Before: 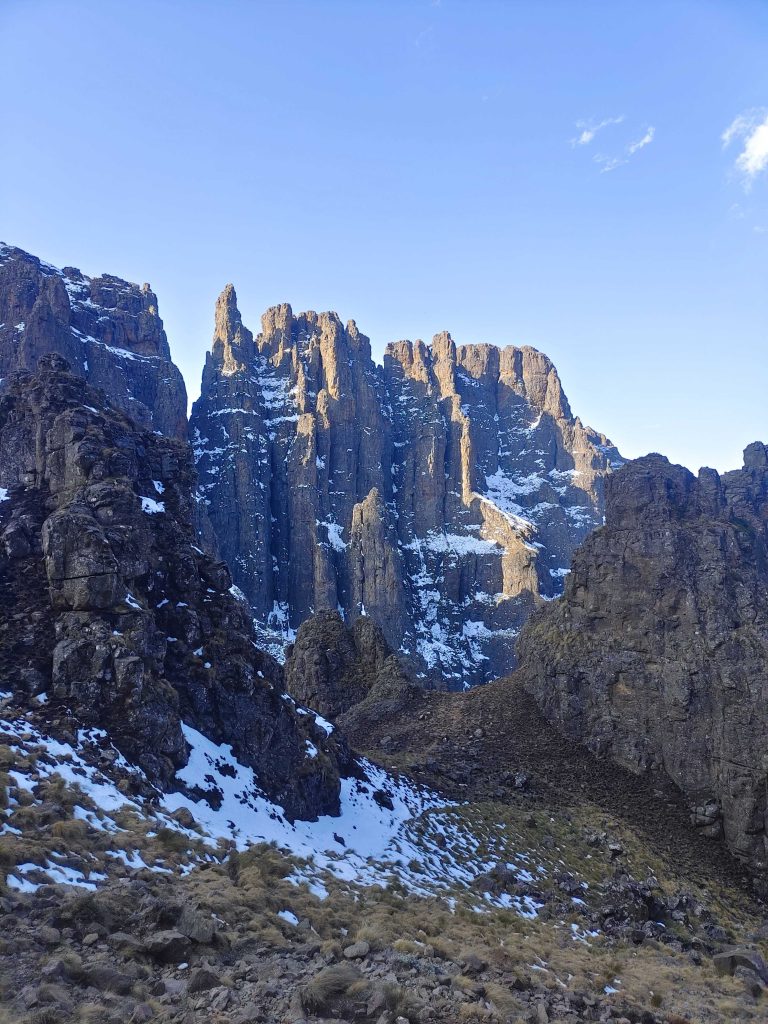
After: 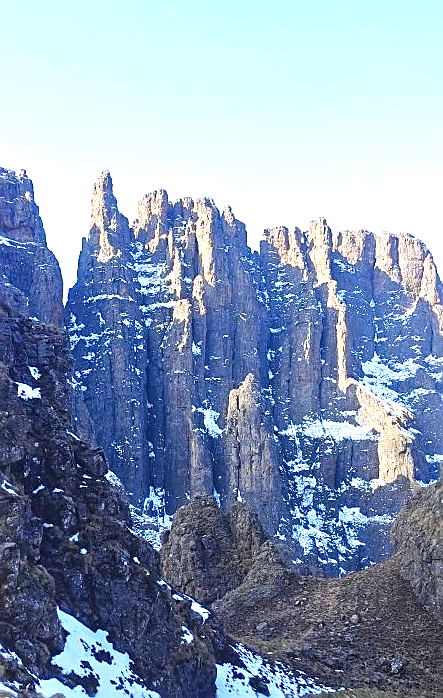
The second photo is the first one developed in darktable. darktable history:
crop: left 16.202%, top 11.208%, right 26.045%, bottom 20.557%
exposure: black level correction 0, exposure 1.1 EV, compensate exposure bias true, compensate highlight preservation false
sharpen: on, module defaults
